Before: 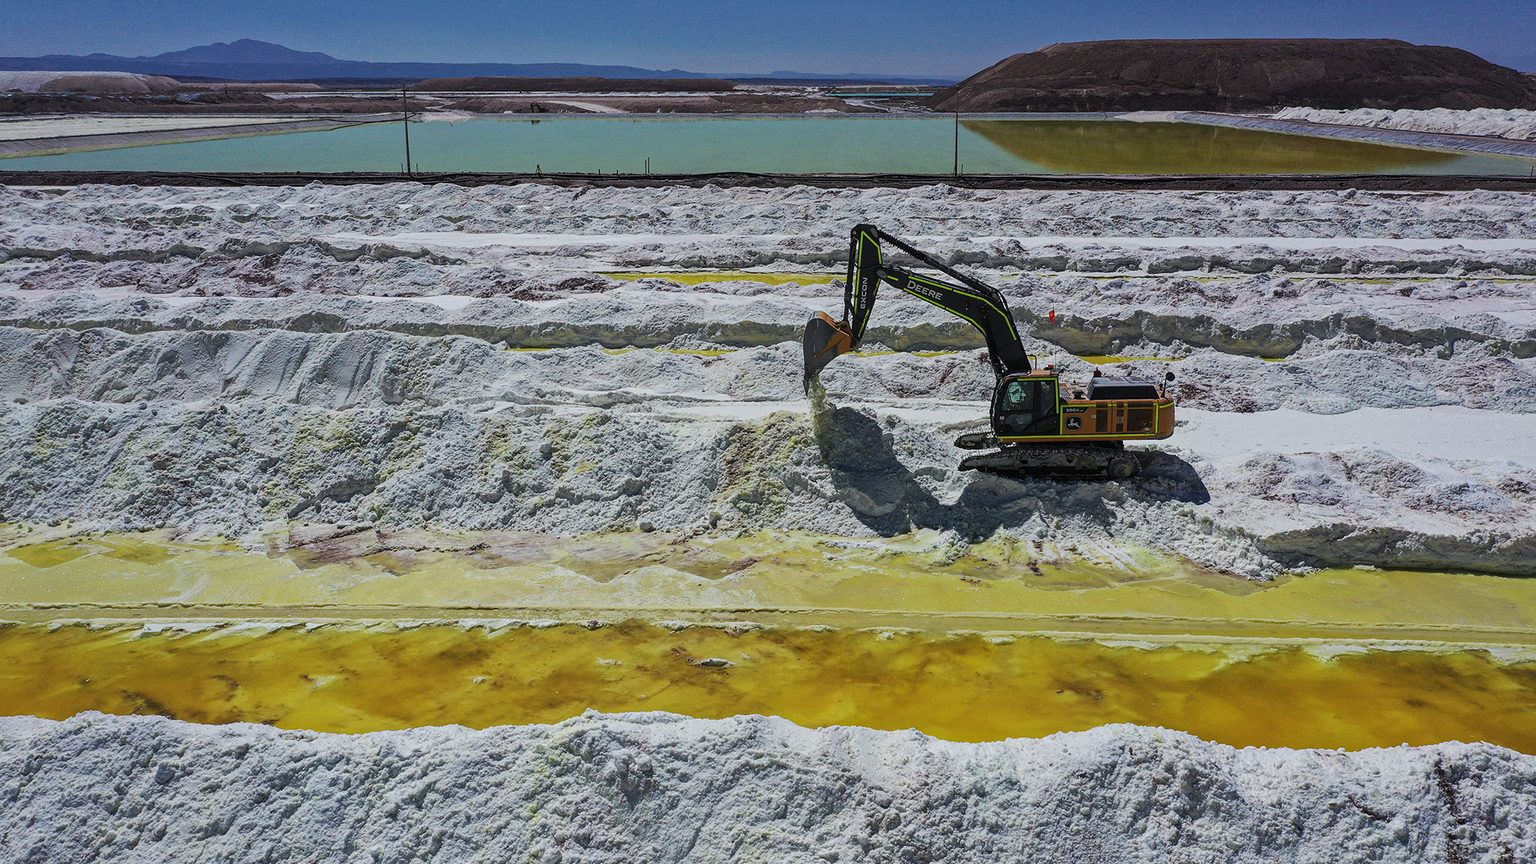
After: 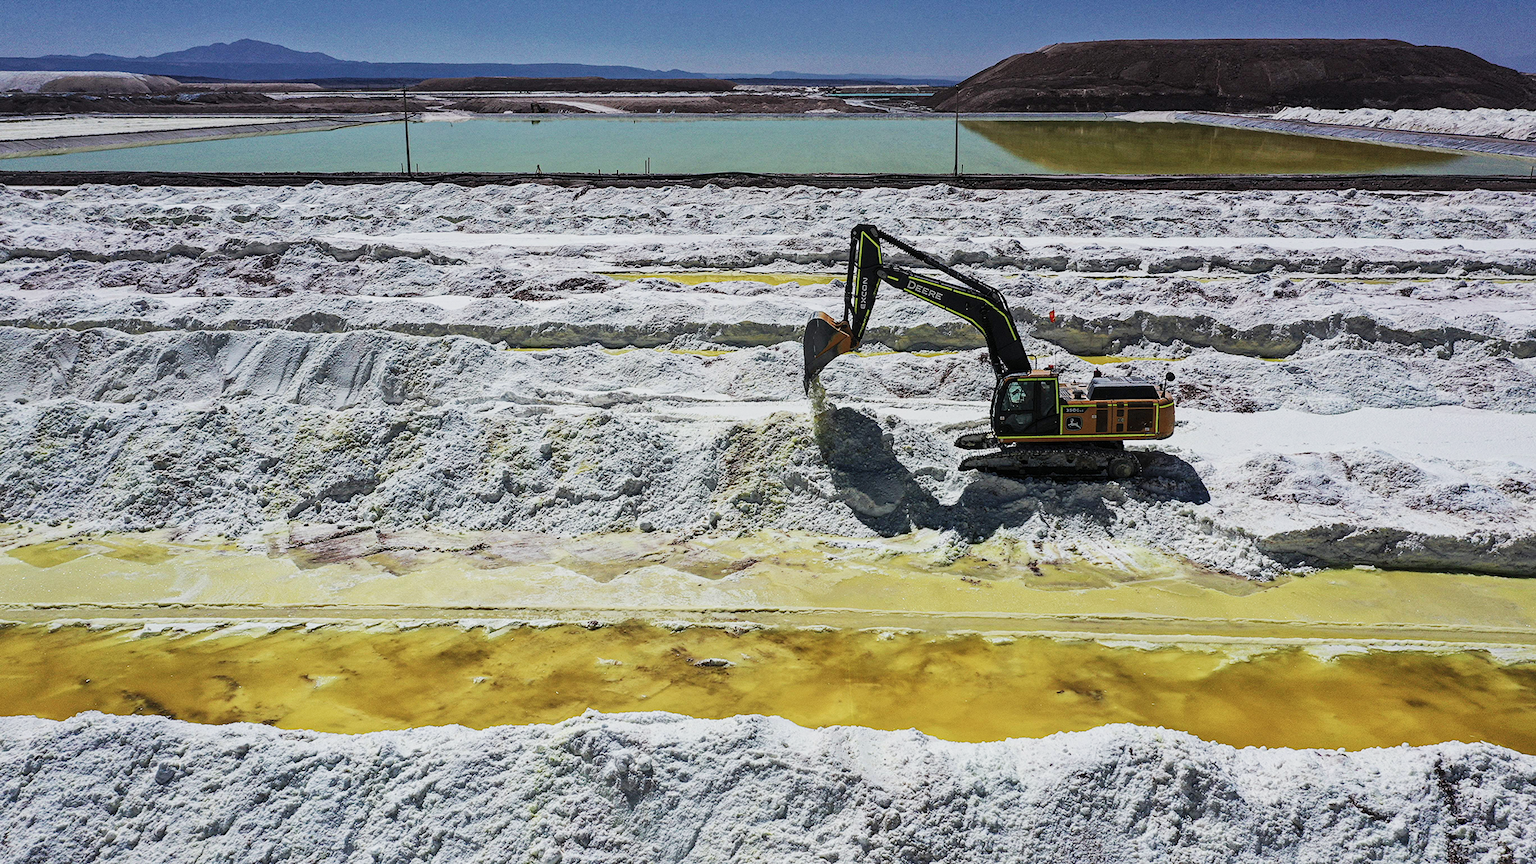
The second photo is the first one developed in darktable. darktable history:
tone curve: curves: ch0 [(0, 0) (0.131, 0.116) (0.316, 0.345) (0.501, 0.584) (0.629, 0.732) (0.812, 0.888) (1, 0.974)]; ch1 [(0, 0) (0.366, 0.367) (0.475, 0.462) (0.494, 0.496) (0.504, 0.499) (0.553, 0.584) (1, 1)]; ch2 [(0, 0) (0.333, 0.346) (0.375, 0.375) (0.424, 0.43) (0.476, 0.492) (0.502, 0.502) (0.533, 0.556) (0.566, 0.599) (0.614, 0.653) (1, 1)], preserve colors none
contrast brightness saturation: contrast 0.056, brightness -0.013, saturation -0.239
